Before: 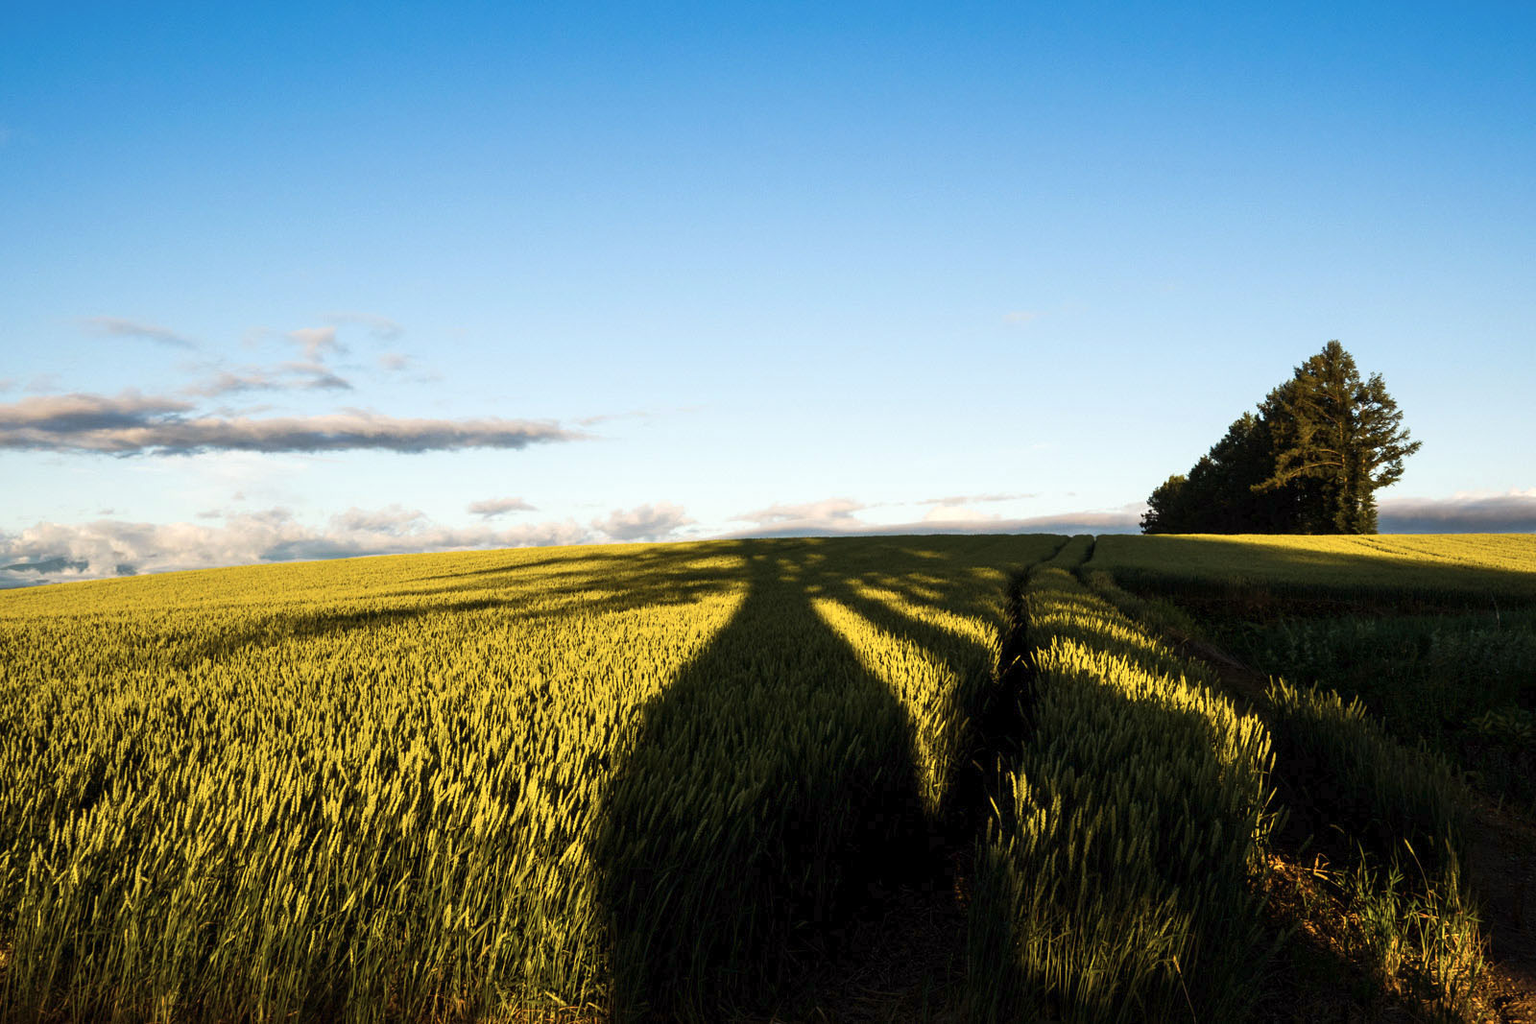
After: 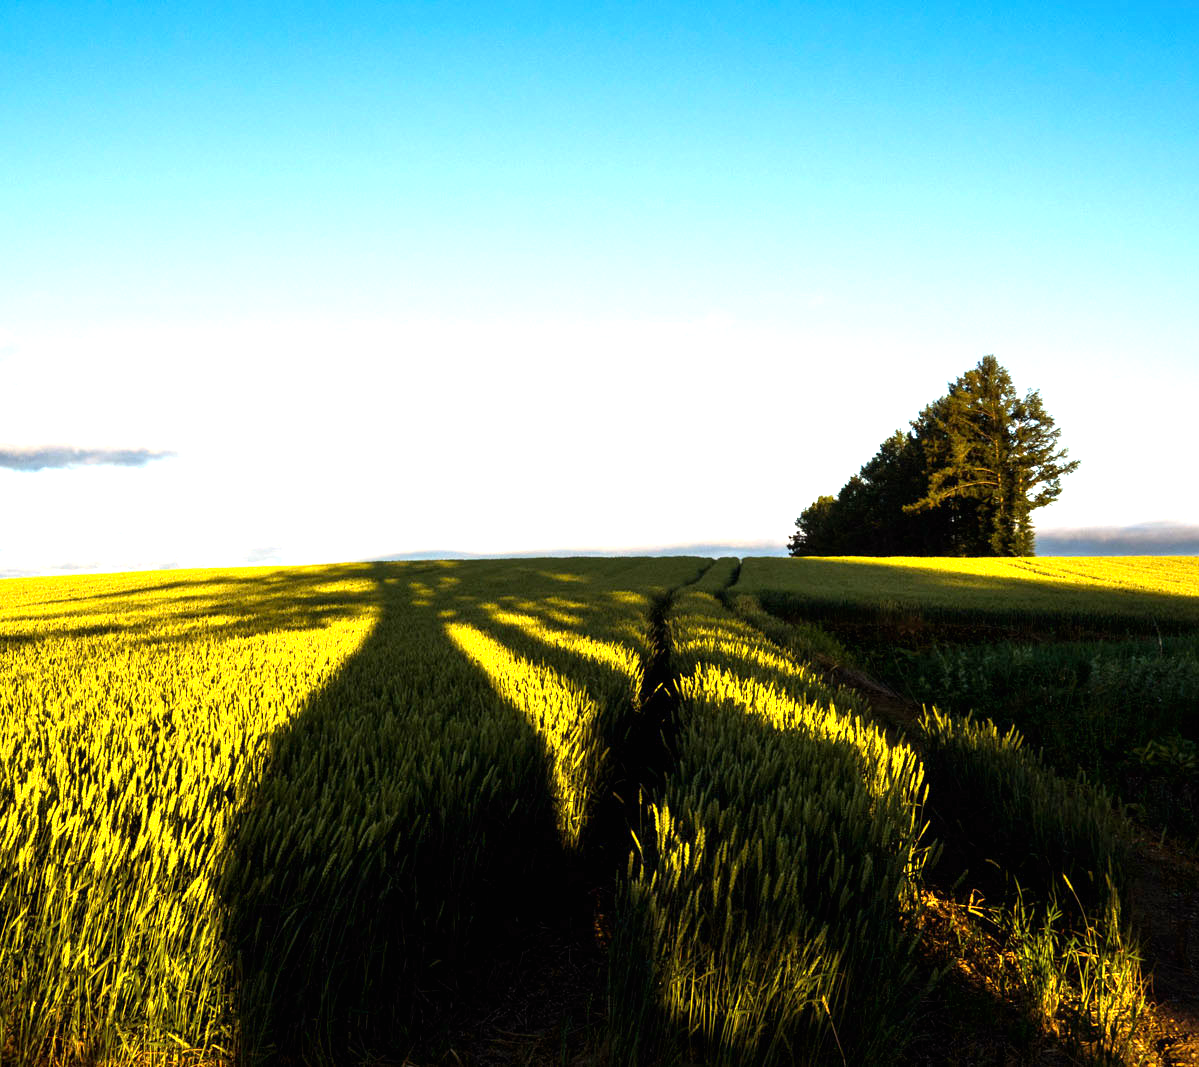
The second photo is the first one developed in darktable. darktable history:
crop and rotate: left 25.015%
exposure: black level correction 0, exposure 0.949 EV, compensate exposure bias true, compensate highlight preservation false
